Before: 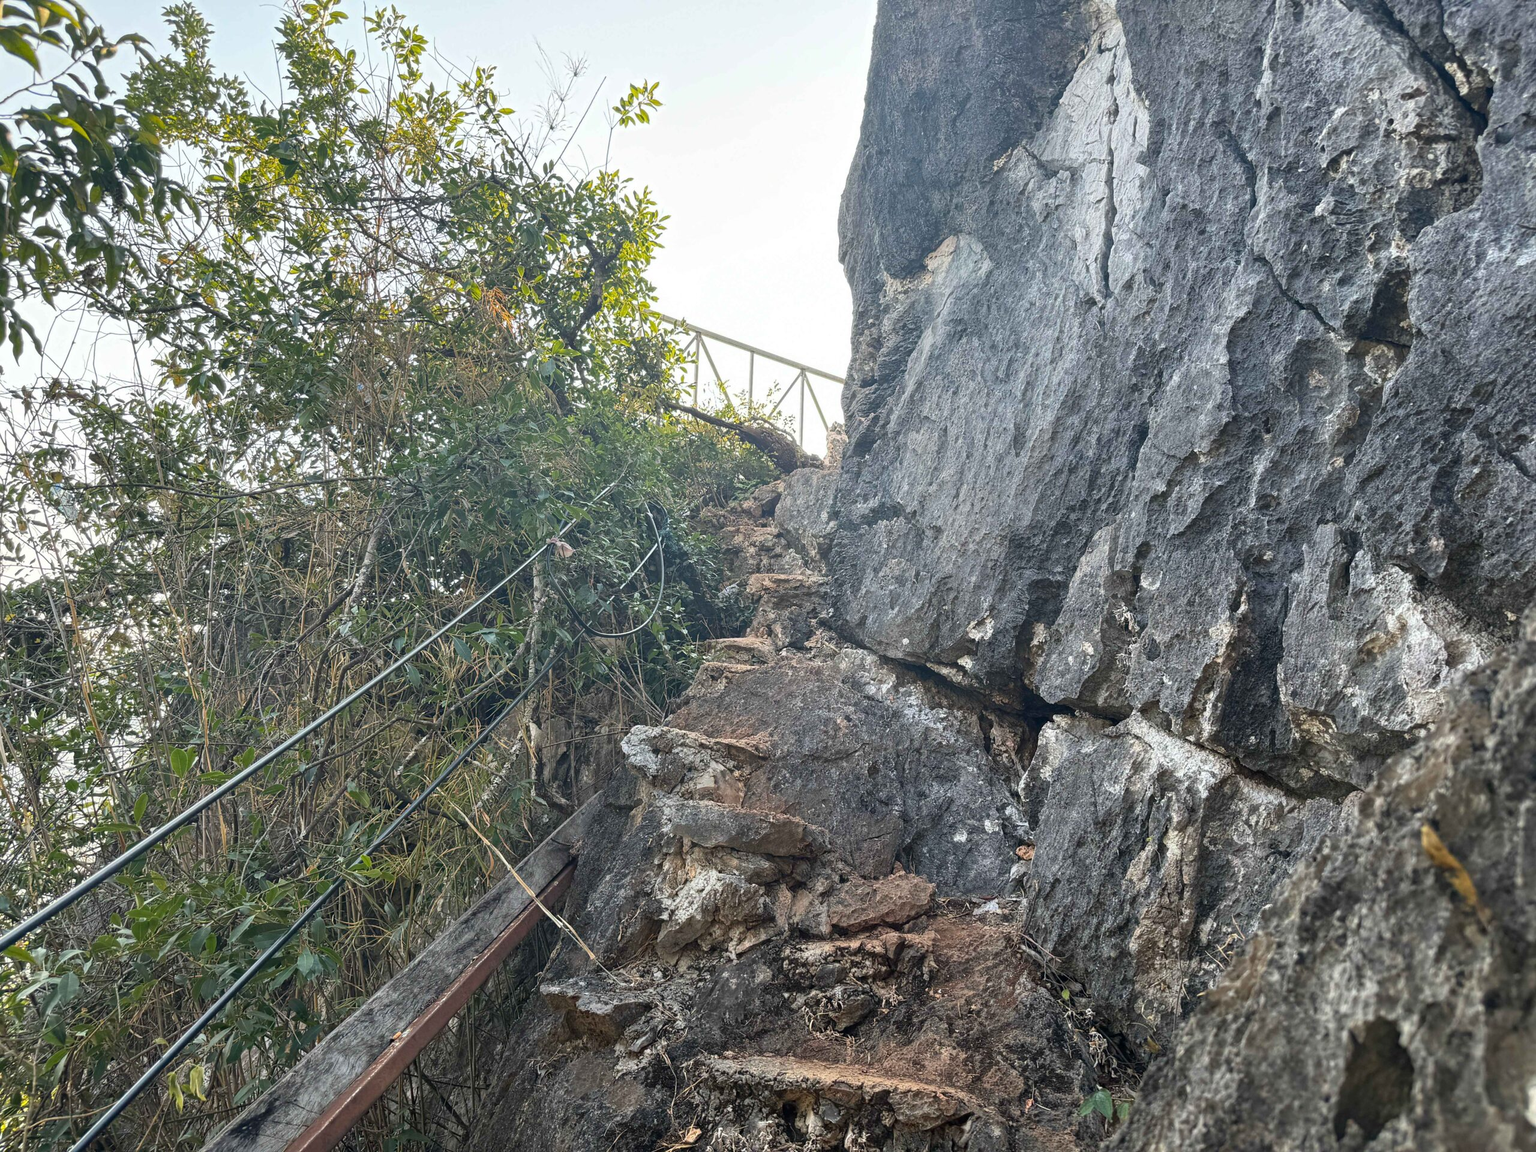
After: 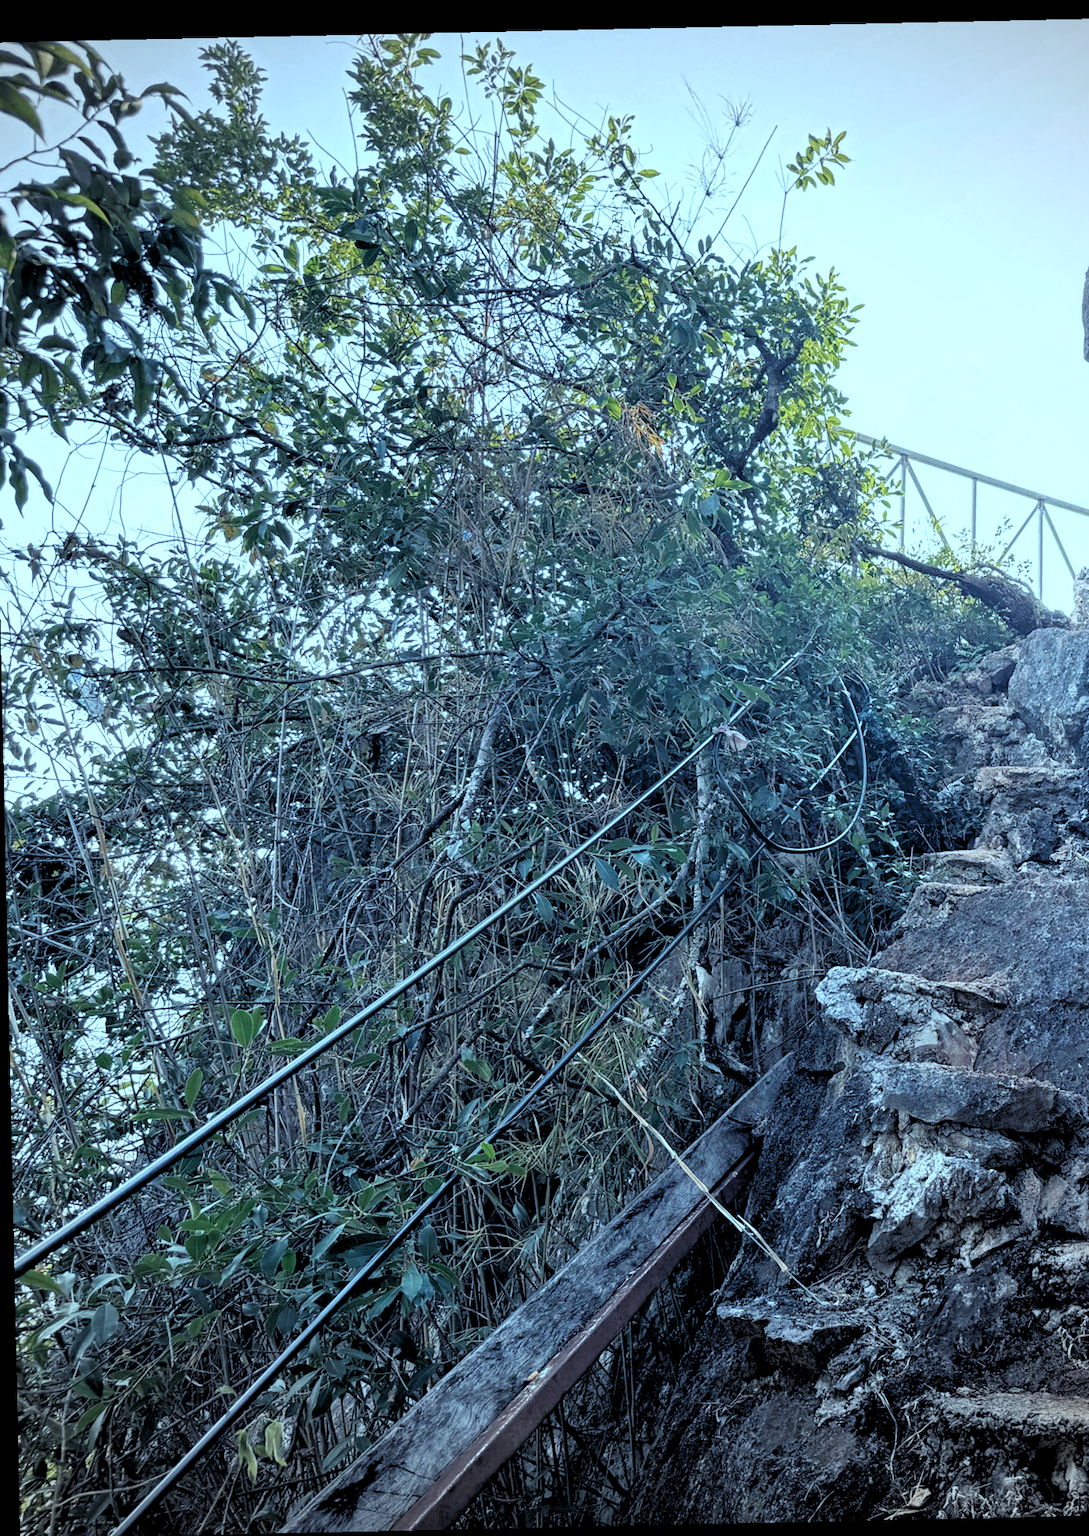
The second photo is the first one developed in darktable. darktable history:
color balance rgb: shadows lift › chroma 2%, shadows lift › hue 263°, highlights gain › chroma 8%, highlights gain › hue 84°, linear chroma grading › global chroma -15%, saturation formula JzAzBz (2021)
vignetting: width/height ratio 1.094
crop: left 0.587%, right 45.588%, bottom 0.086%
rotate and perspective: rotation -1.24°, automatic cropping off
color calibration: illuminant as shot in camera, x 0.442, y 0.413, temperature 2903.13 K
rgb levels: levels [[0.034, 0.472, 0.904], [0, 0.5, 1], [0, 0.5, 1]]
